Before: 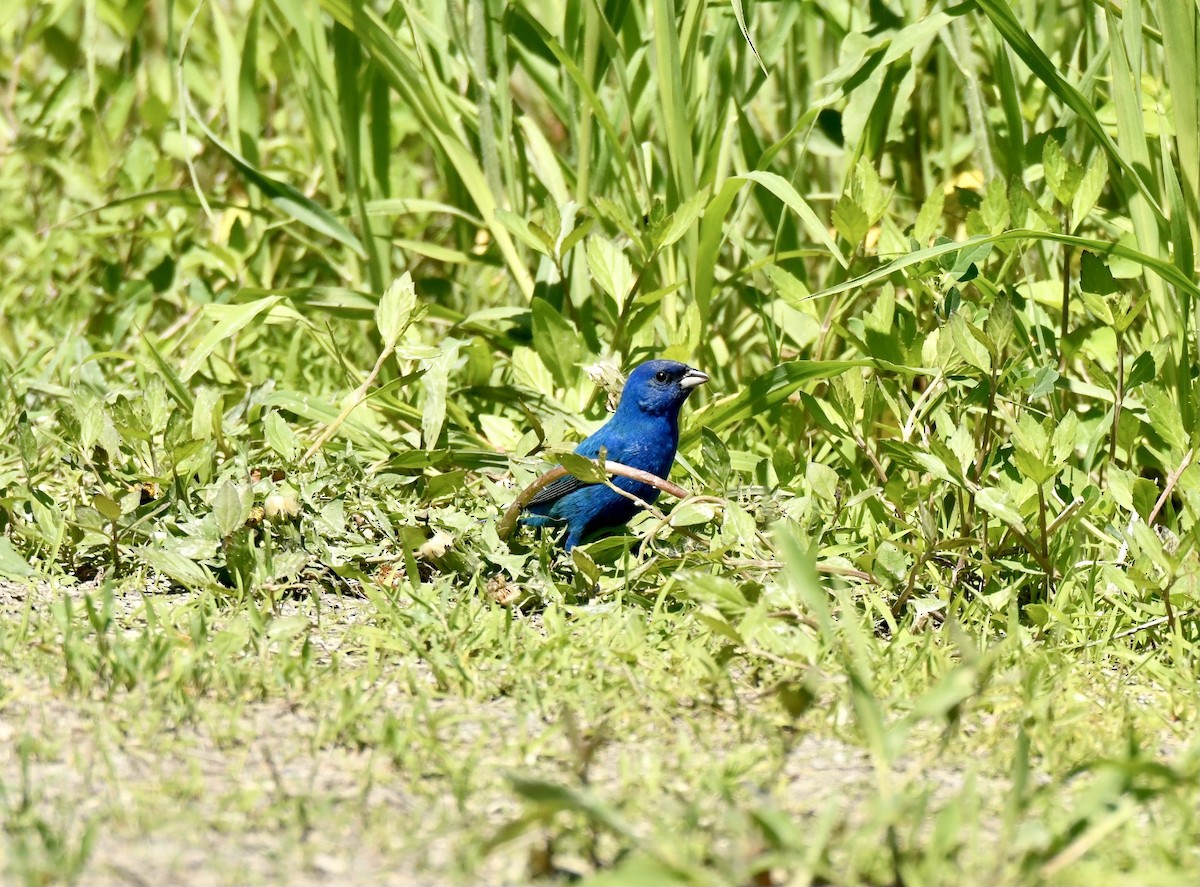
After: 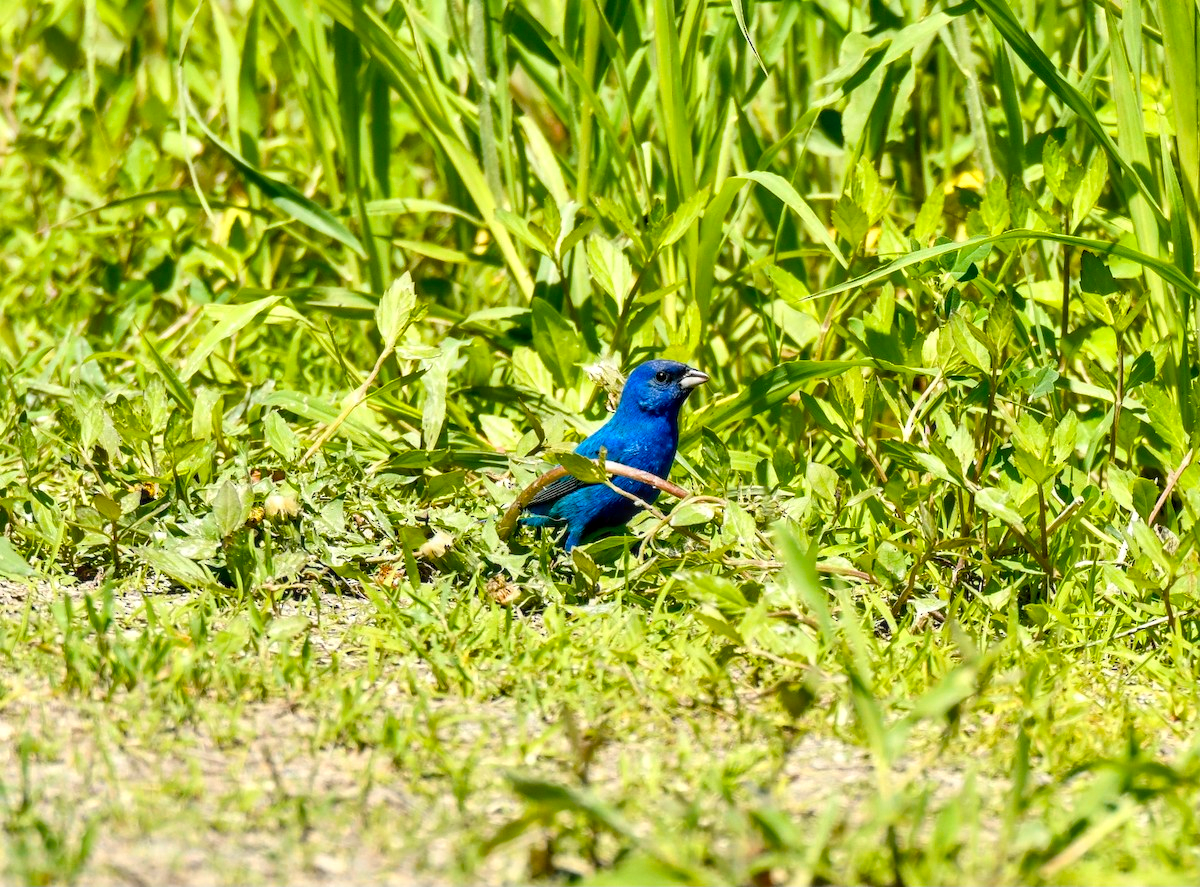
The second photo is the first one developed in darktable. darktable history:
color balance rgb: global vibrance 42.74%
local contrast: on, module defaults
